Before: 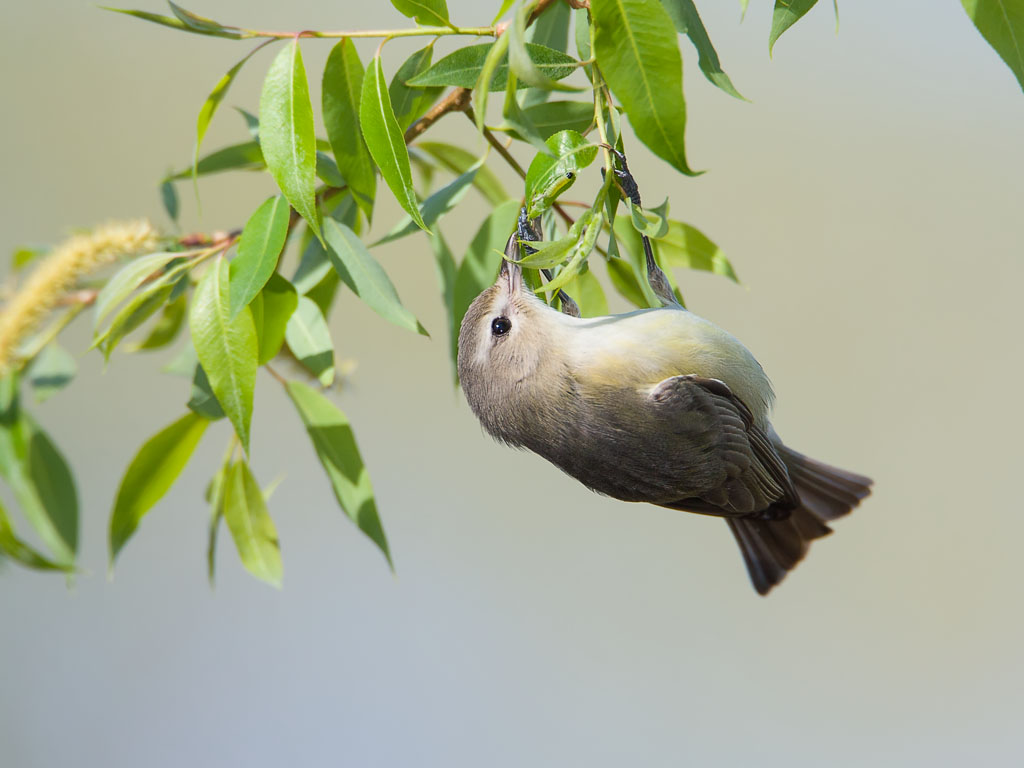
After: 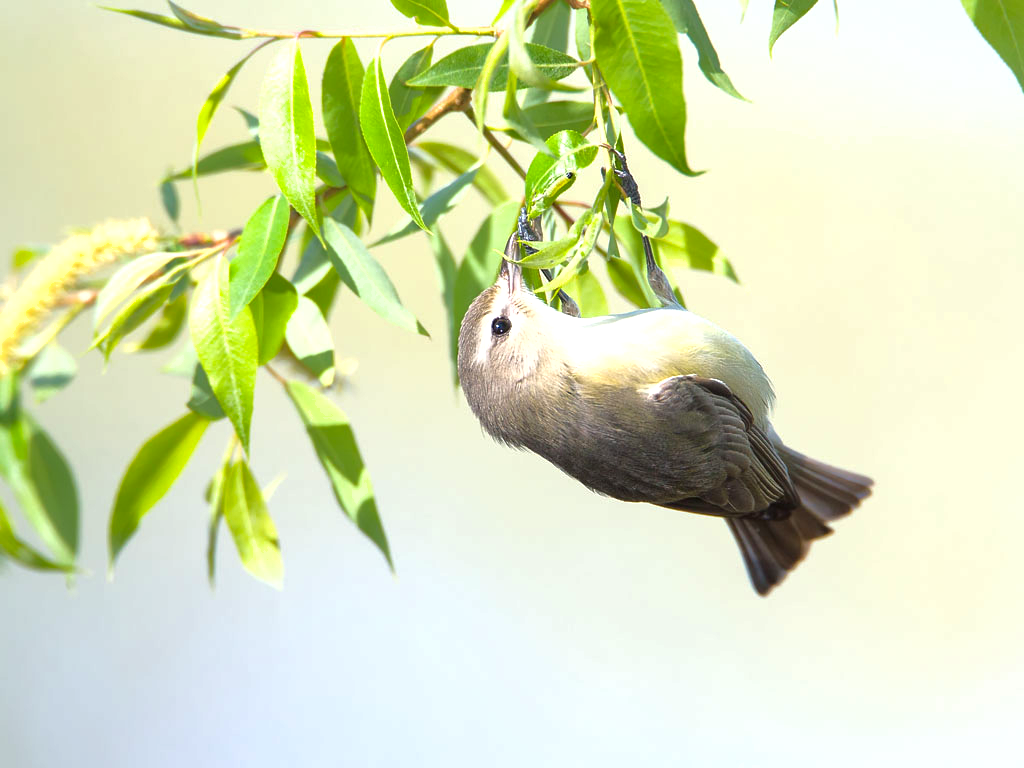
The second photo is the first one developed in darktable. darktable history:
shadows and highlights: shadows -20, white point adjustment -2, highlights -35
exposure: black level correction 0, exposure 1 EV, compensate highlight preservation false
